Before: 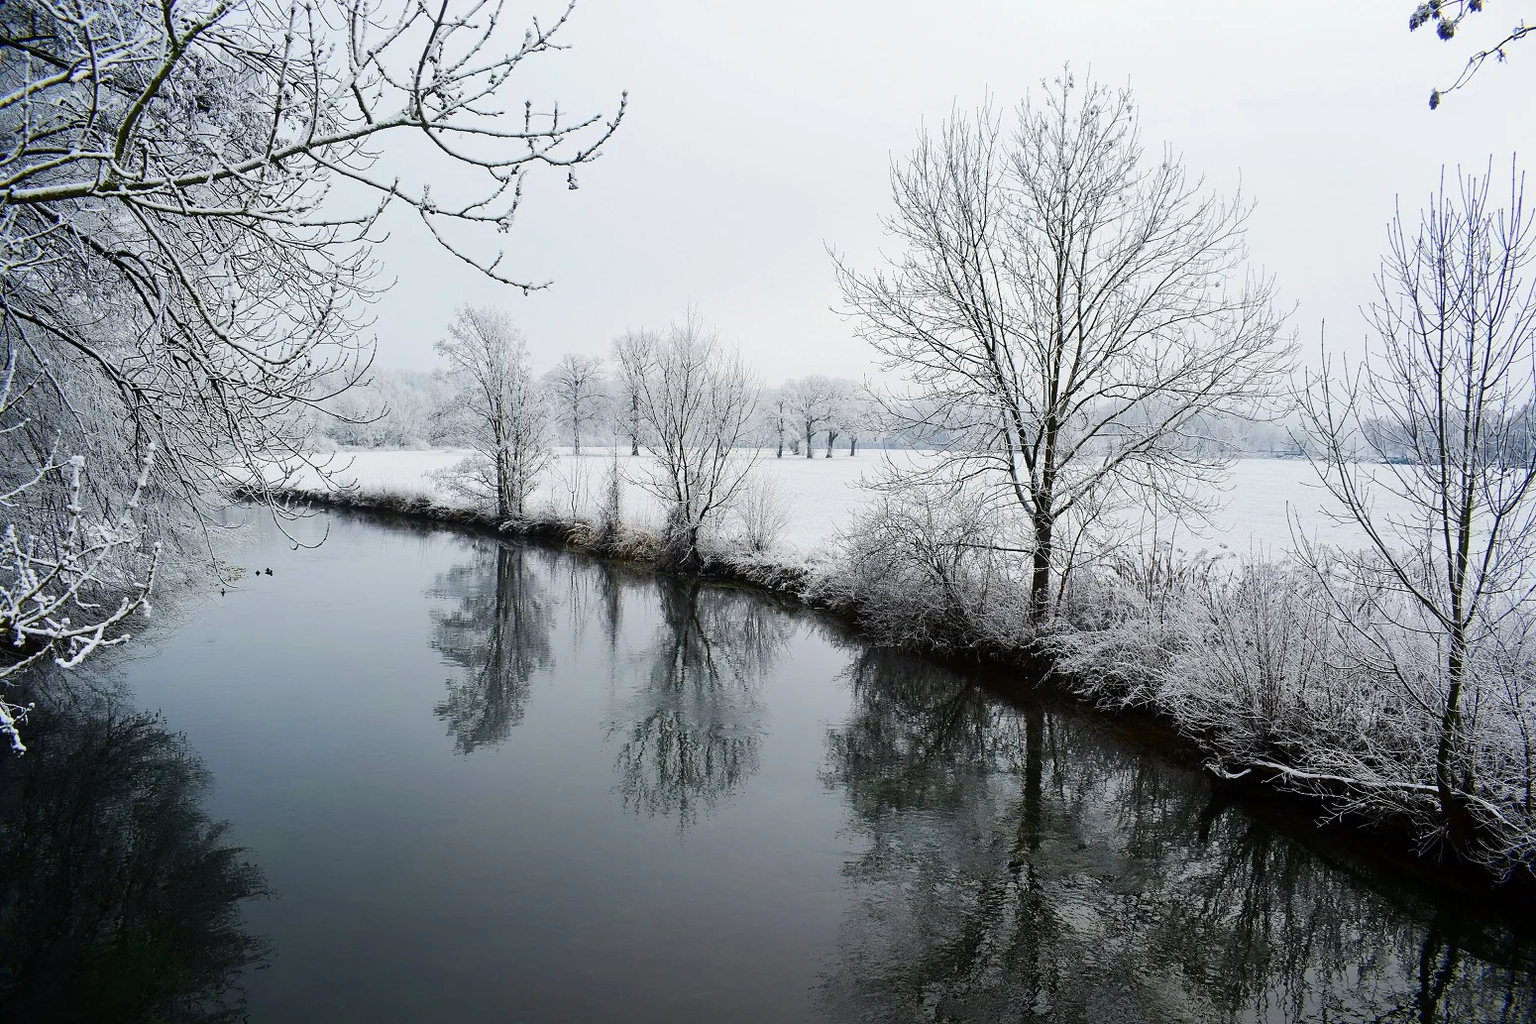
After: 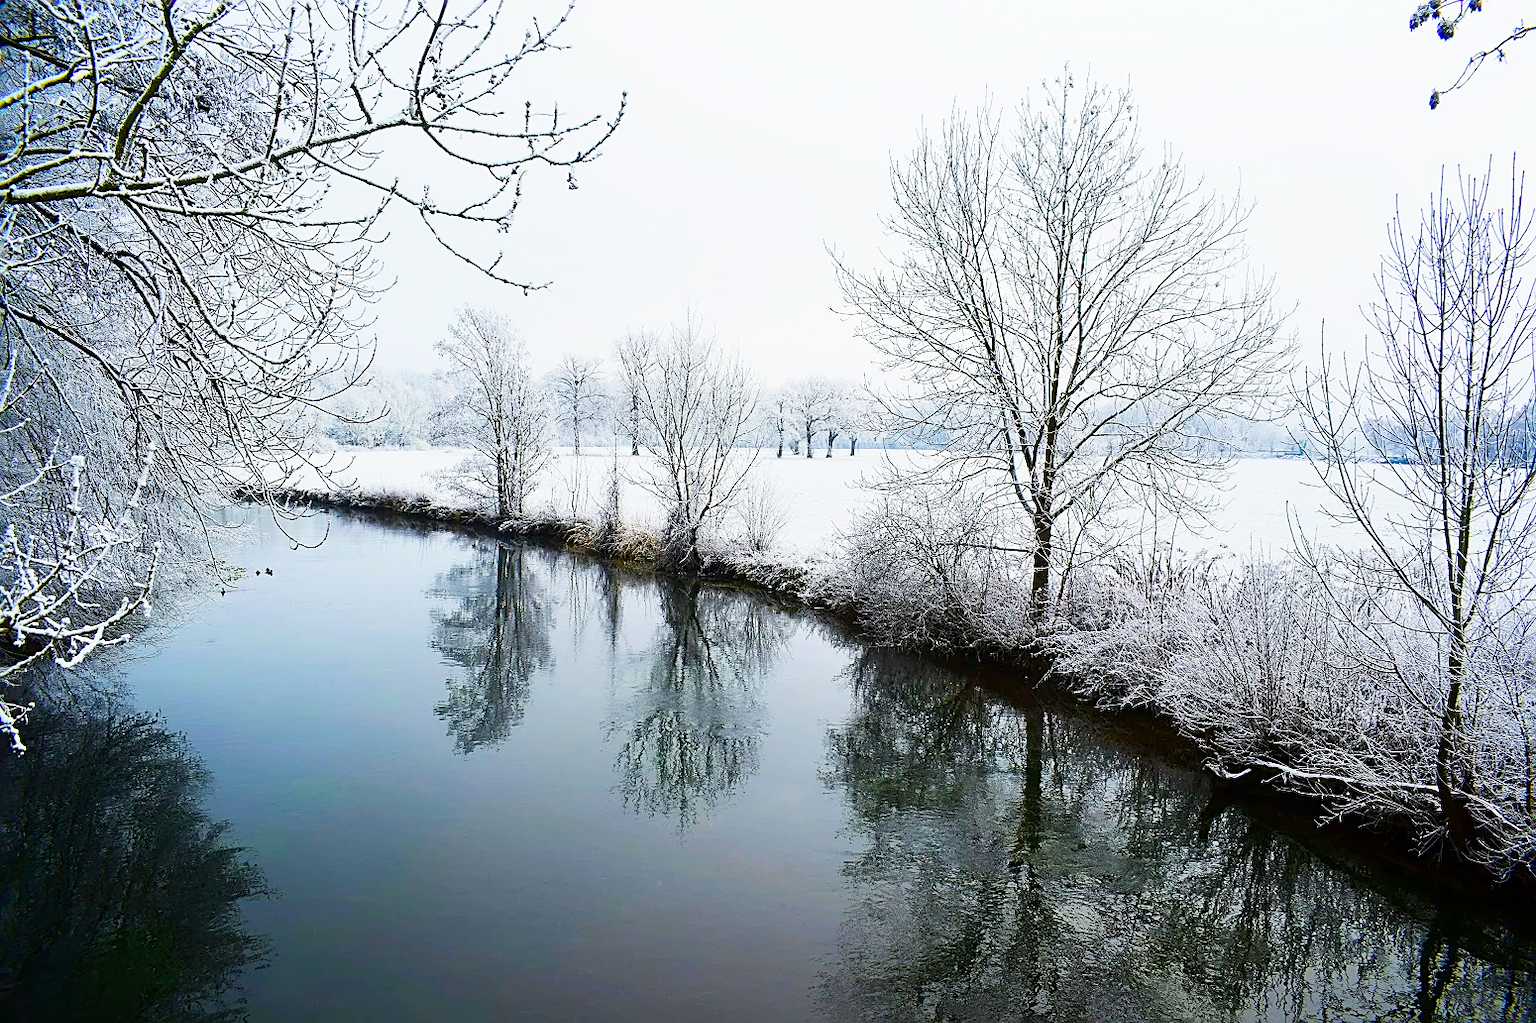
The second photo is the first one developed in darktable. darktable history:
base curve: curves: ch0 [(0, 0) (0.579, 0.807) (1, 1)], preserve colors none
color balance rgb: shadows lift › hue 85.63°, linear chroma grading › global chroma 0.428%, perceptual saturation grading › global saturation 29.955%, global vibrance 50.843%
sharpen: on, module defaults
